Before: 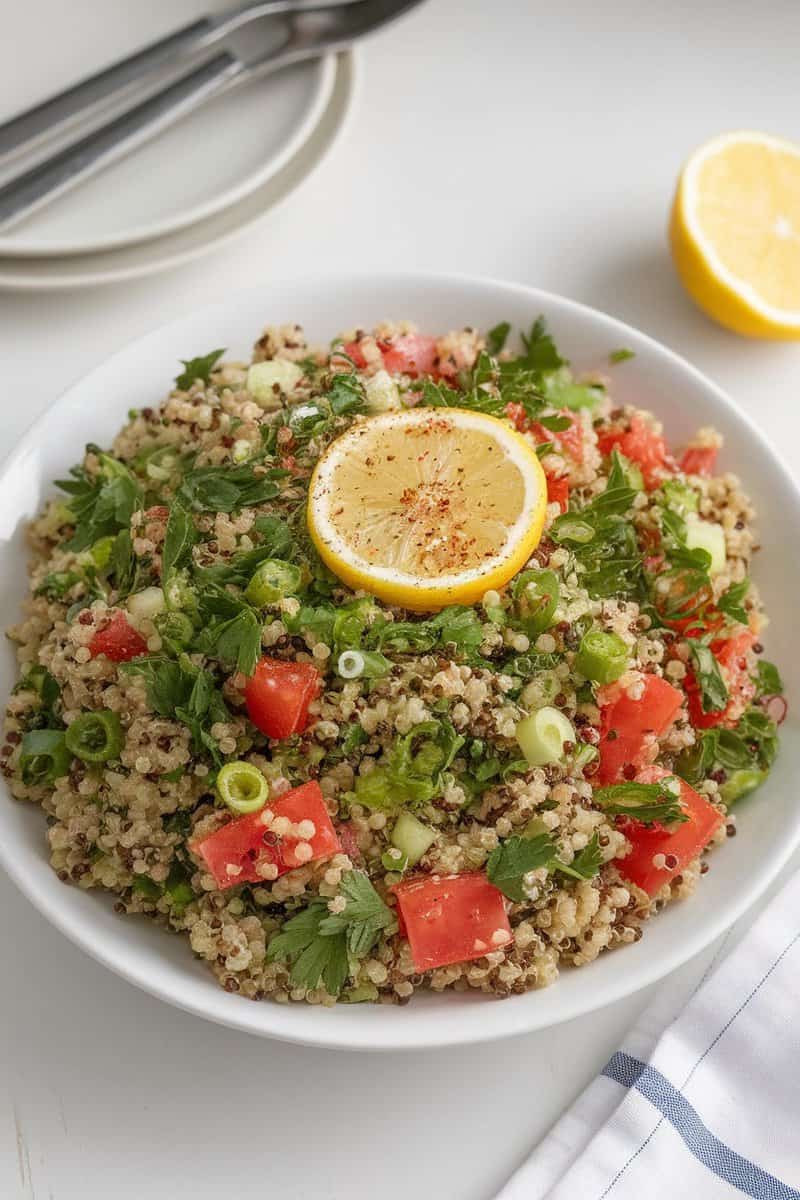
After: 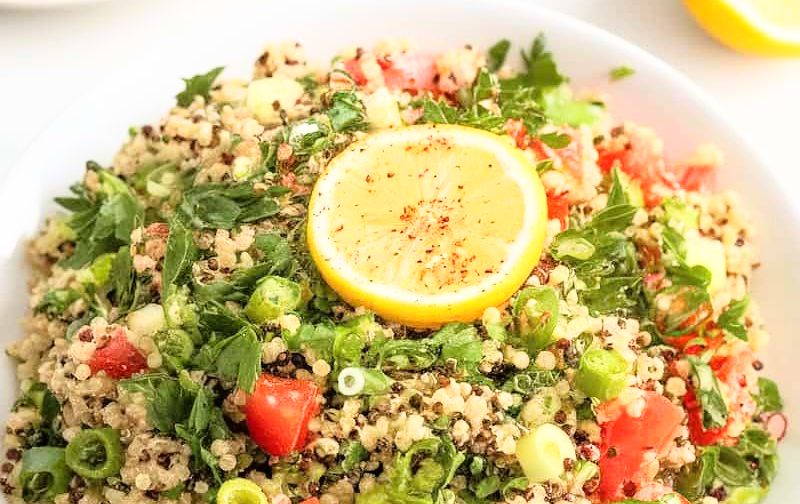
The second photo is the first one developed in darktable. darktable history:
crop and rotate: top 23.602%, bottom 34.318%
base curve: curves: ch0 [(0, 0) (0.012, 0.01) (0.073, 0.168) (0.31, 0.711) (0.645, 0.957) (1, 1)]
